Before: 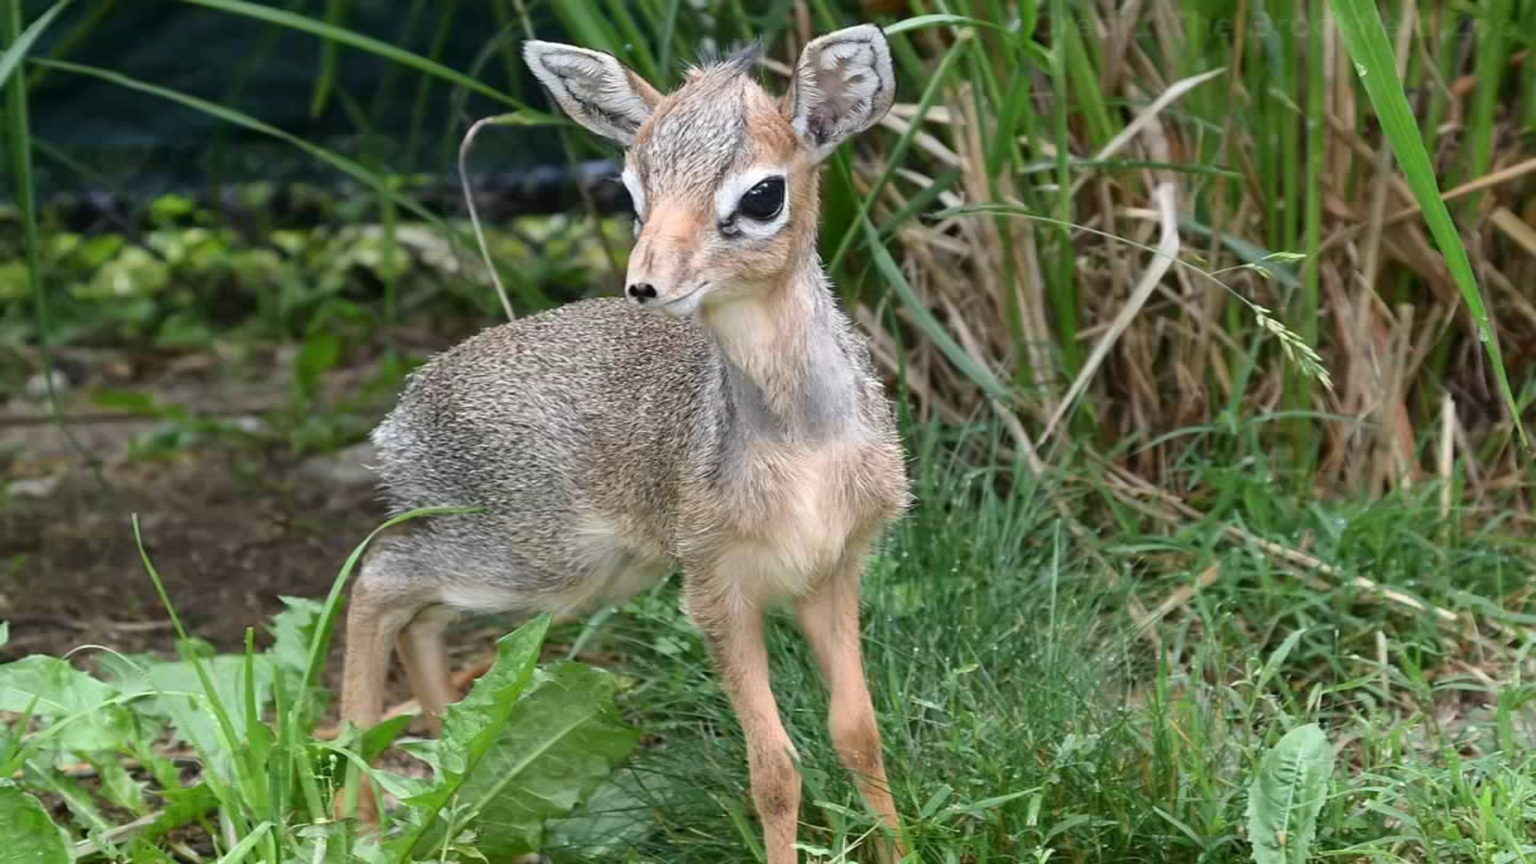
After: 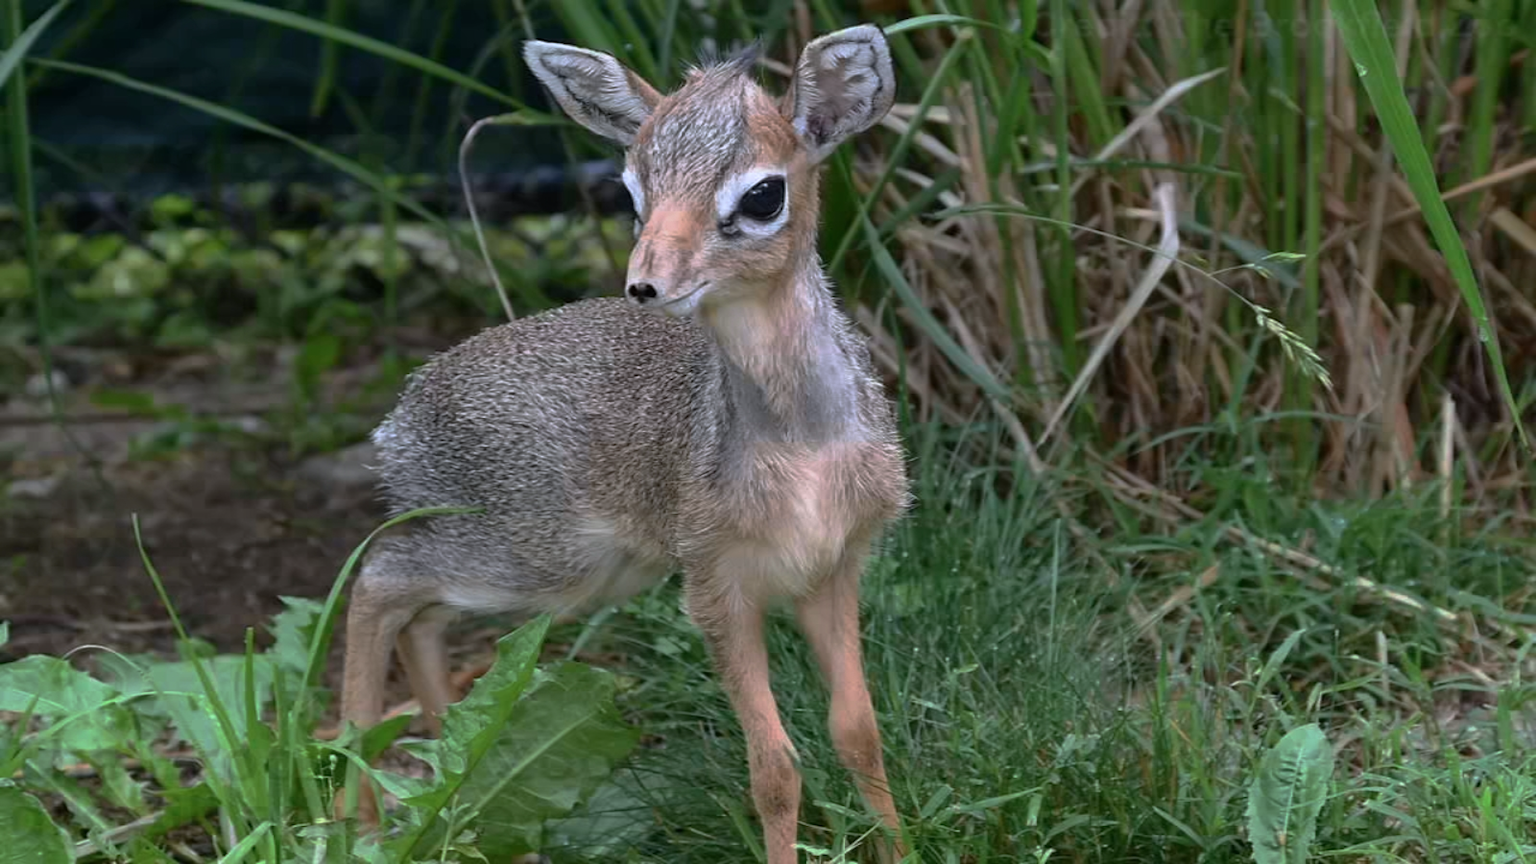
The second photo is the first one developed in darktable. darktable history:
color calibration: illuminant as shot in camera, x 0.358, y 0.373, temperature 4628.91 K
exposure: exposure -0.153 EV, compensate highlight preservation false
base curve: curves: ch0 [(0, 0) (0.595, 0.418) (1, 1)], preserve colors none
